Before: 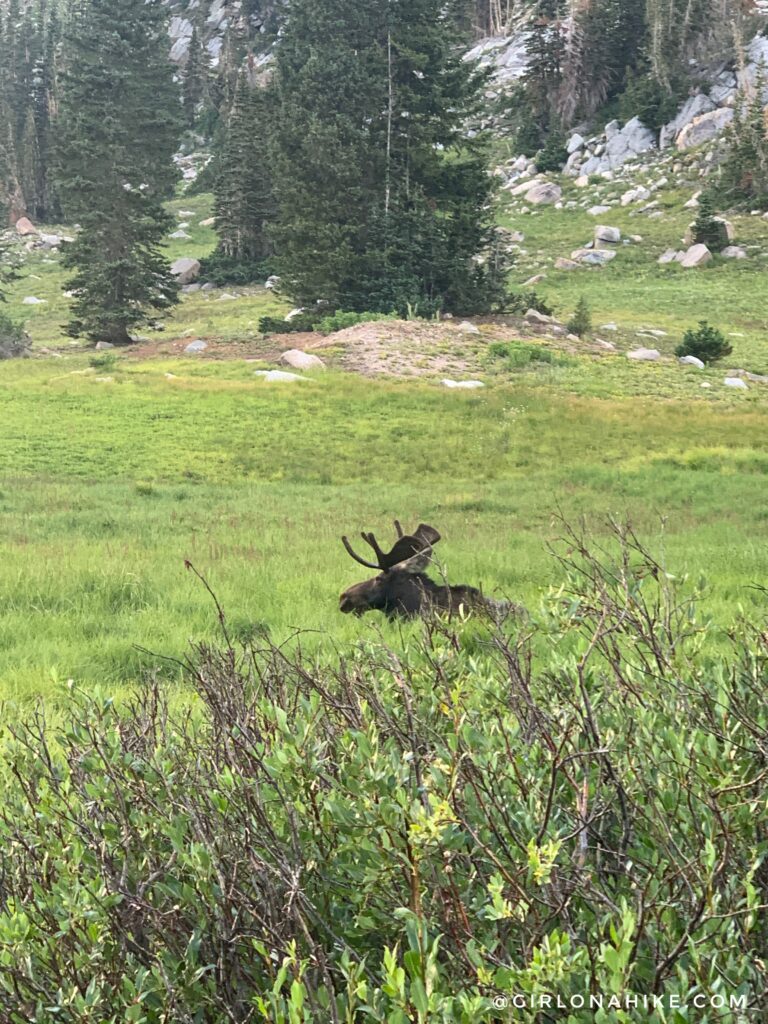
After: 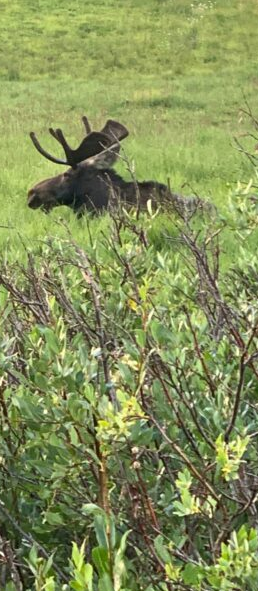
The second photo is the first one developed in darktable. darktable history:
crop: left 40.639%, top 39.541%, right 25.754%, bottom 2.744%
